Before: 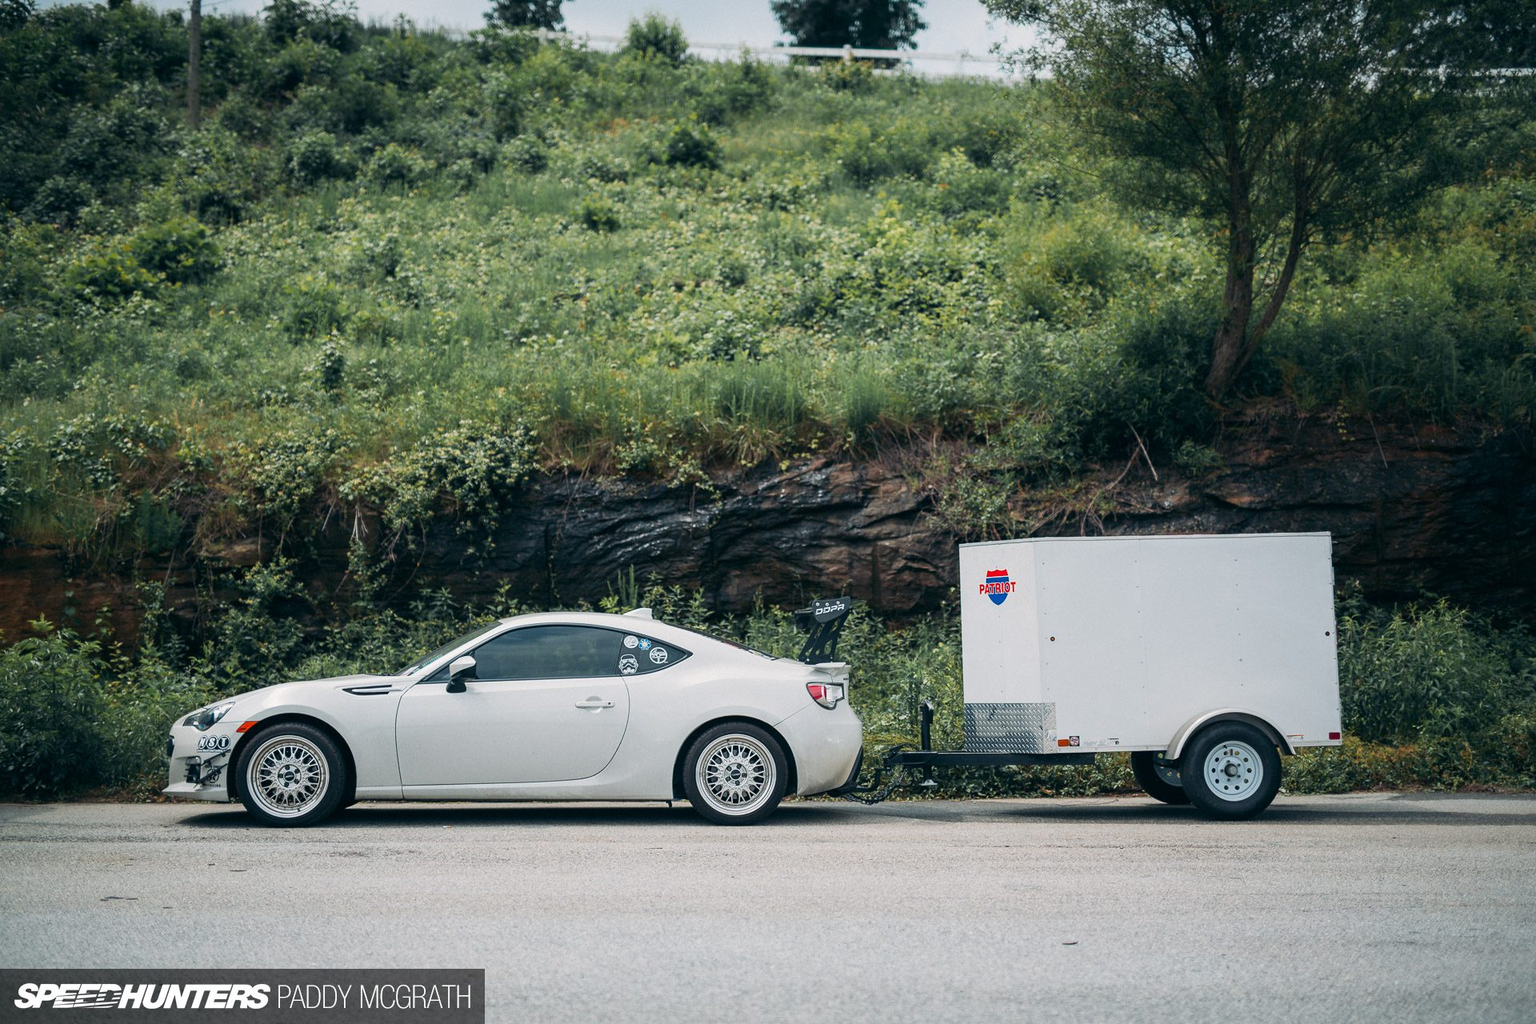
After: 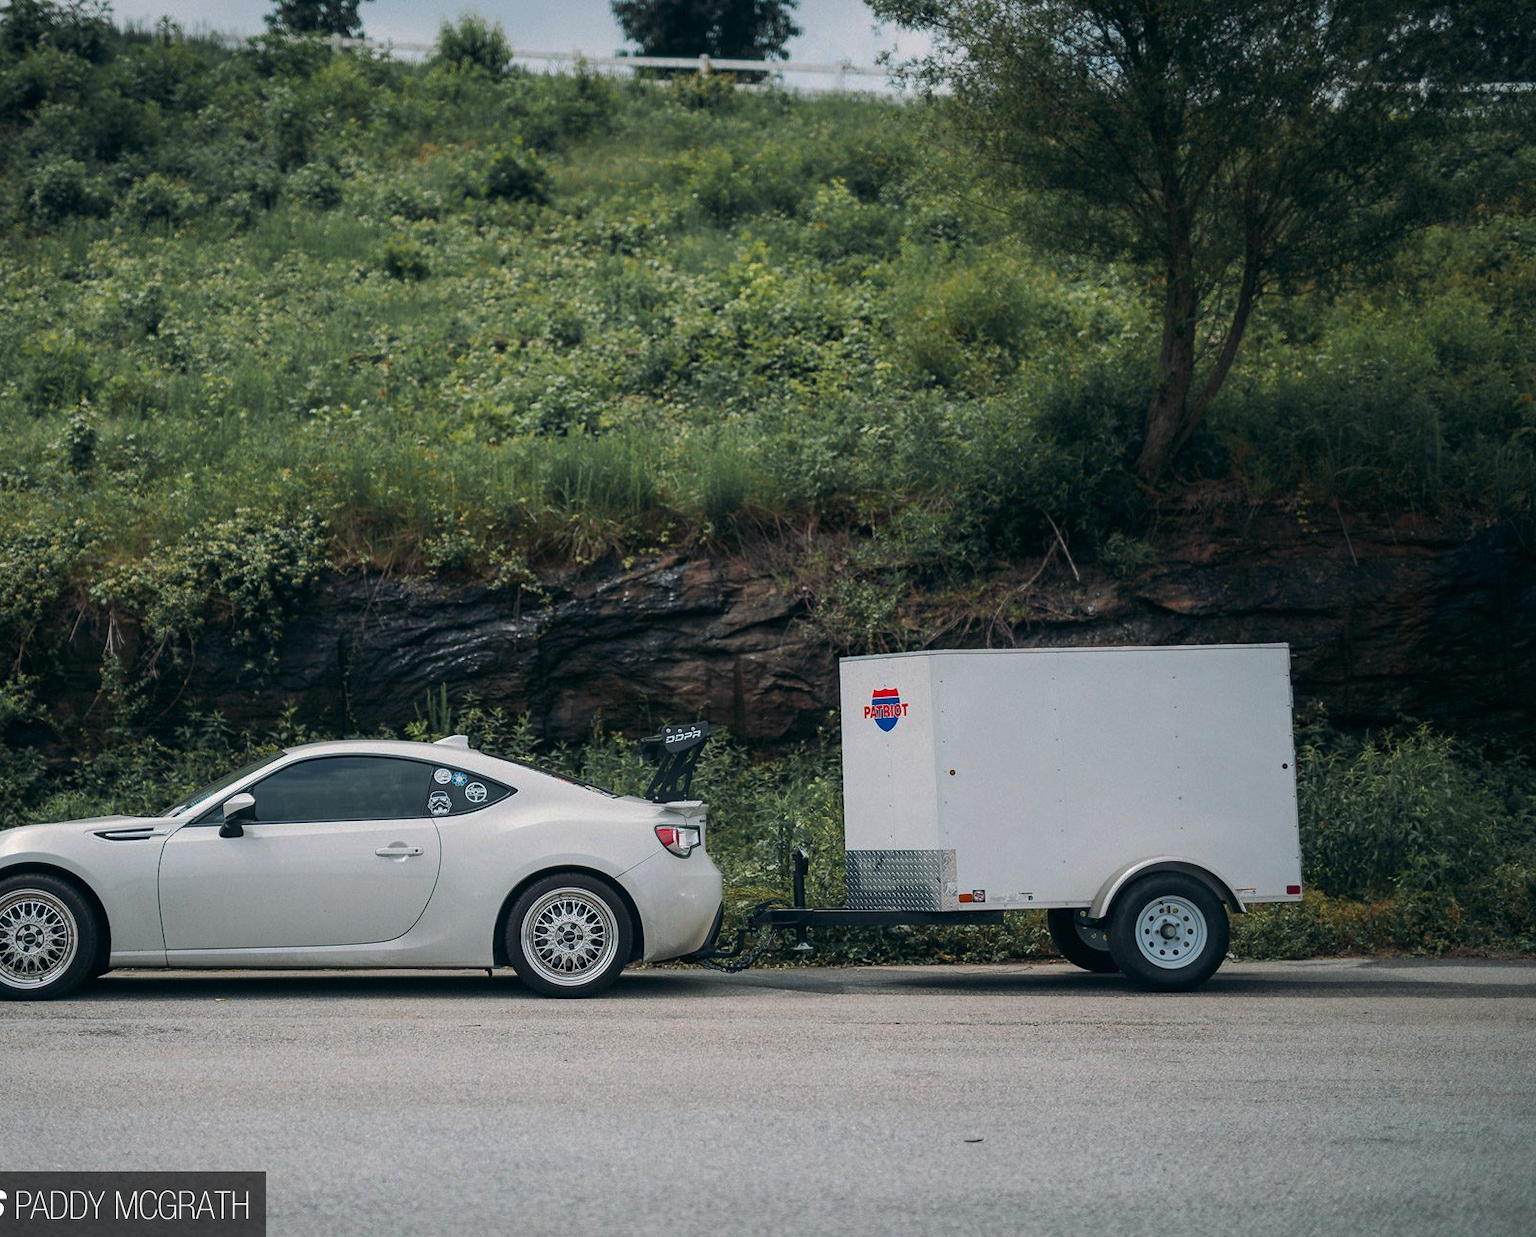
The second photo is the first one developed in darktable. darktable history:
crop: left 17.291%, bottom 0.038%
tone curve: curves: ch0 [(0, 0) (0.797, 0.684) (1, 1)], preserve colors none
